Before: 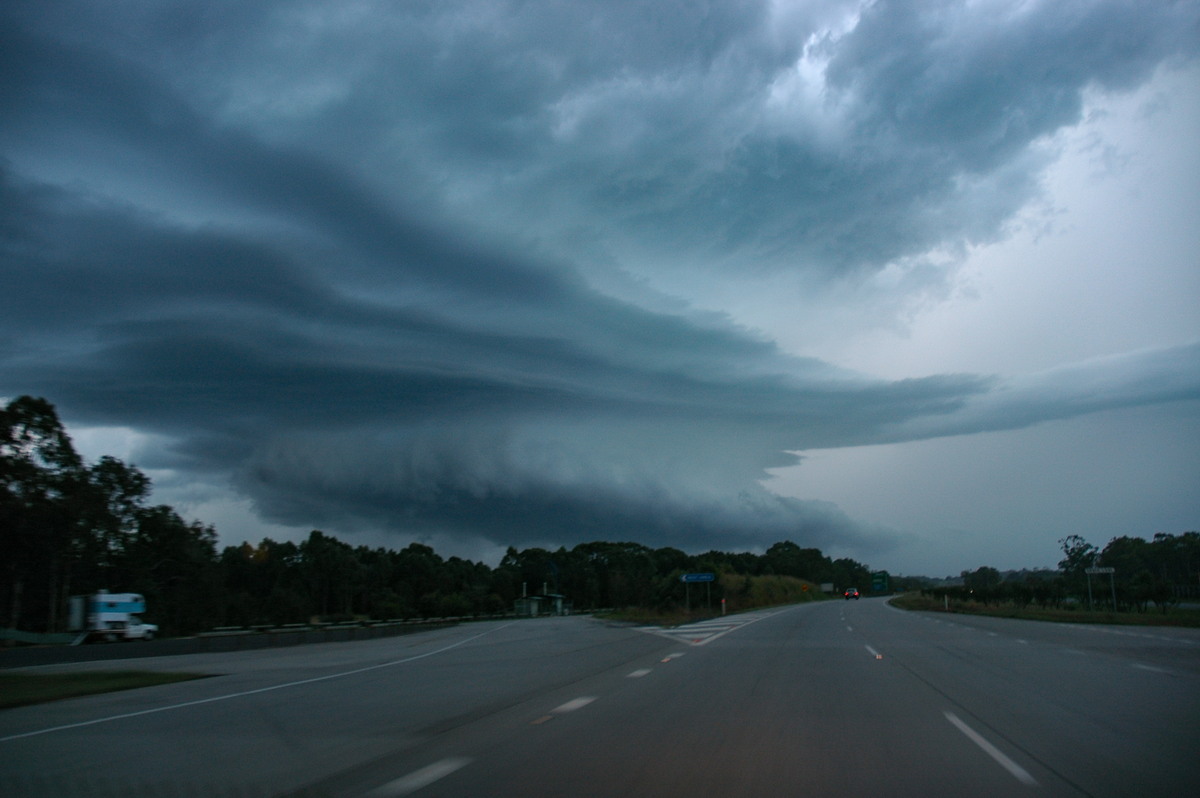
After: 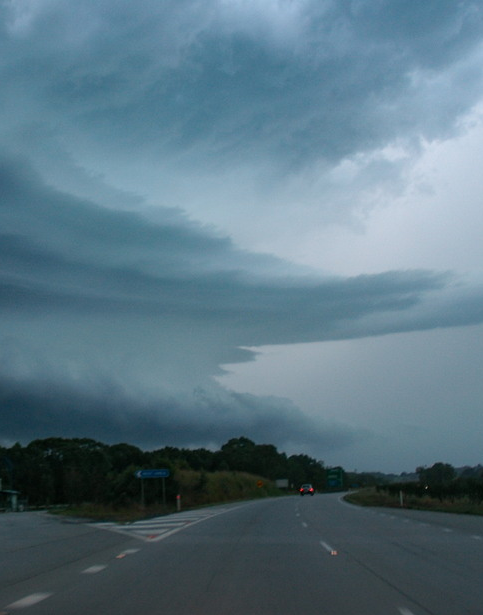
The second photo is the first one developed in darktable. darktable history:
crop: left 45.468%, top 13.035%, right 14.239%, bottom 9.898%
